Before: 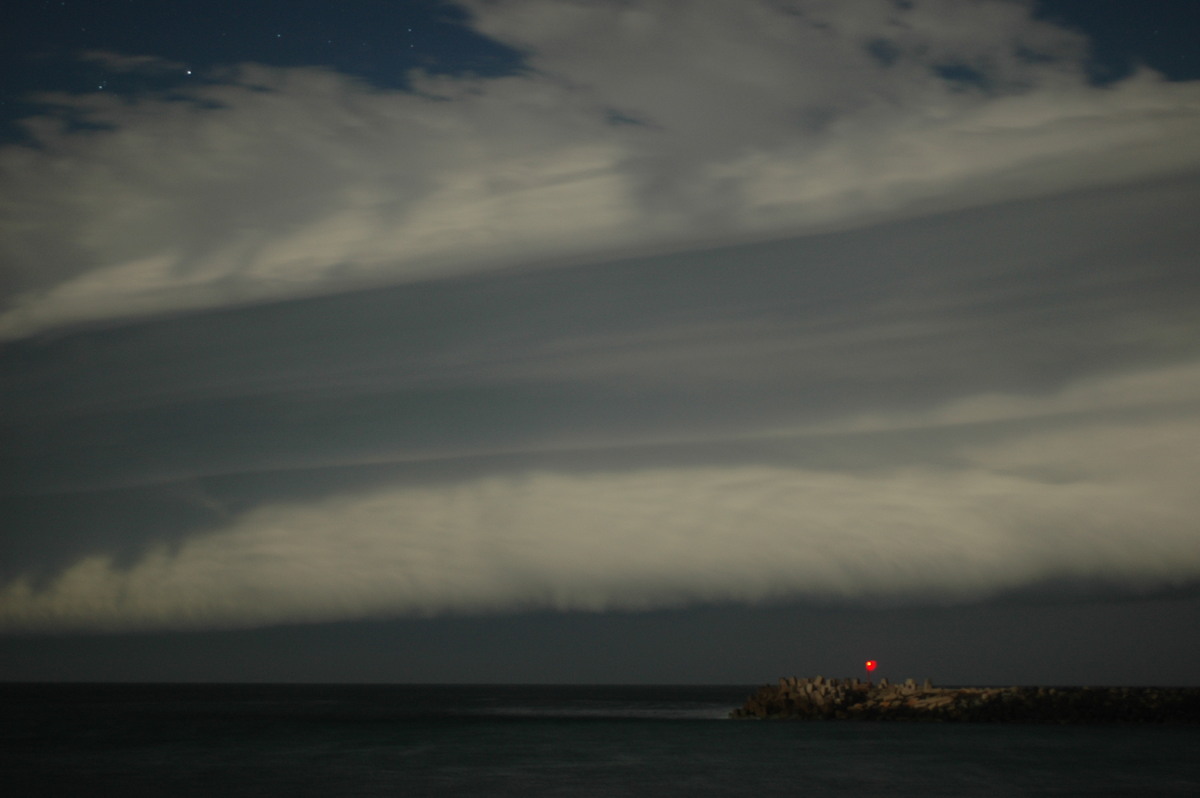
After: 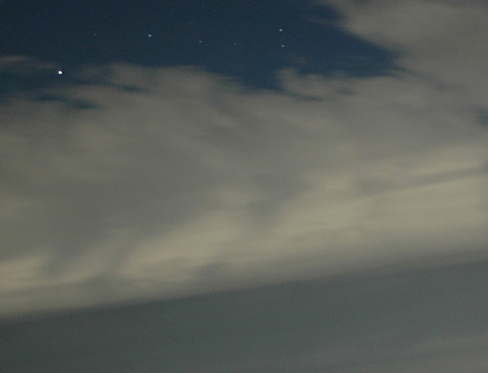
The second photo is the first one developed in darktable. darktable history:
sharpen: on, module defaults
exposure: exposure 0.219 EV, compensate highlight preservation false
crop and rotate: left 10.822%, top 0.109%, right 48.498%, bottom 53.062%
